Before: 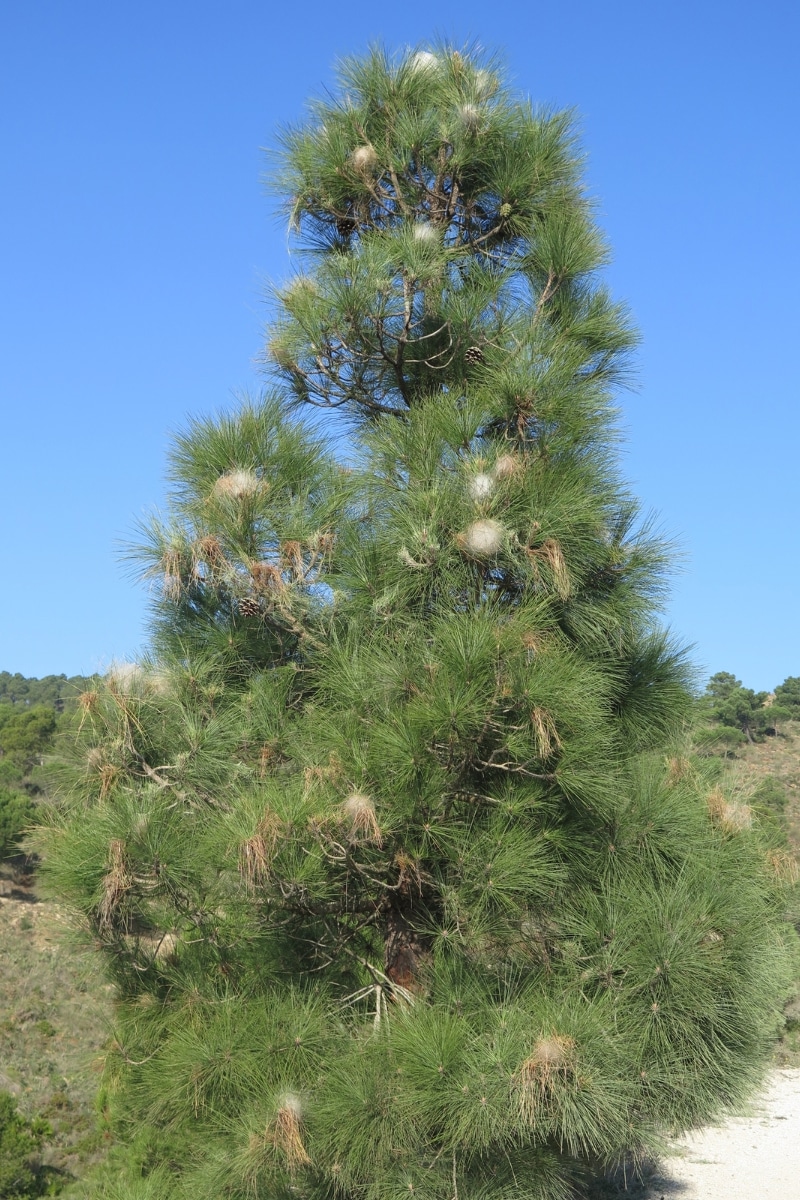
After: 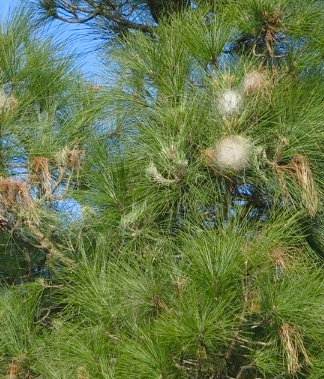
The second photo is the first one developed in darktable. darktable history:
crop: left 31.611%, top 32.046%, right 27.829%, bottom 36.291%
color balance rgb: perceptual saturation grading › global saturation -0.099%, perceptual saturation grading › highlights -32.384%, perceptual saturation grading › mid-tones 5.899%, perceptual saturation grading › shadows 17.389%, global vibrance 50.41%
